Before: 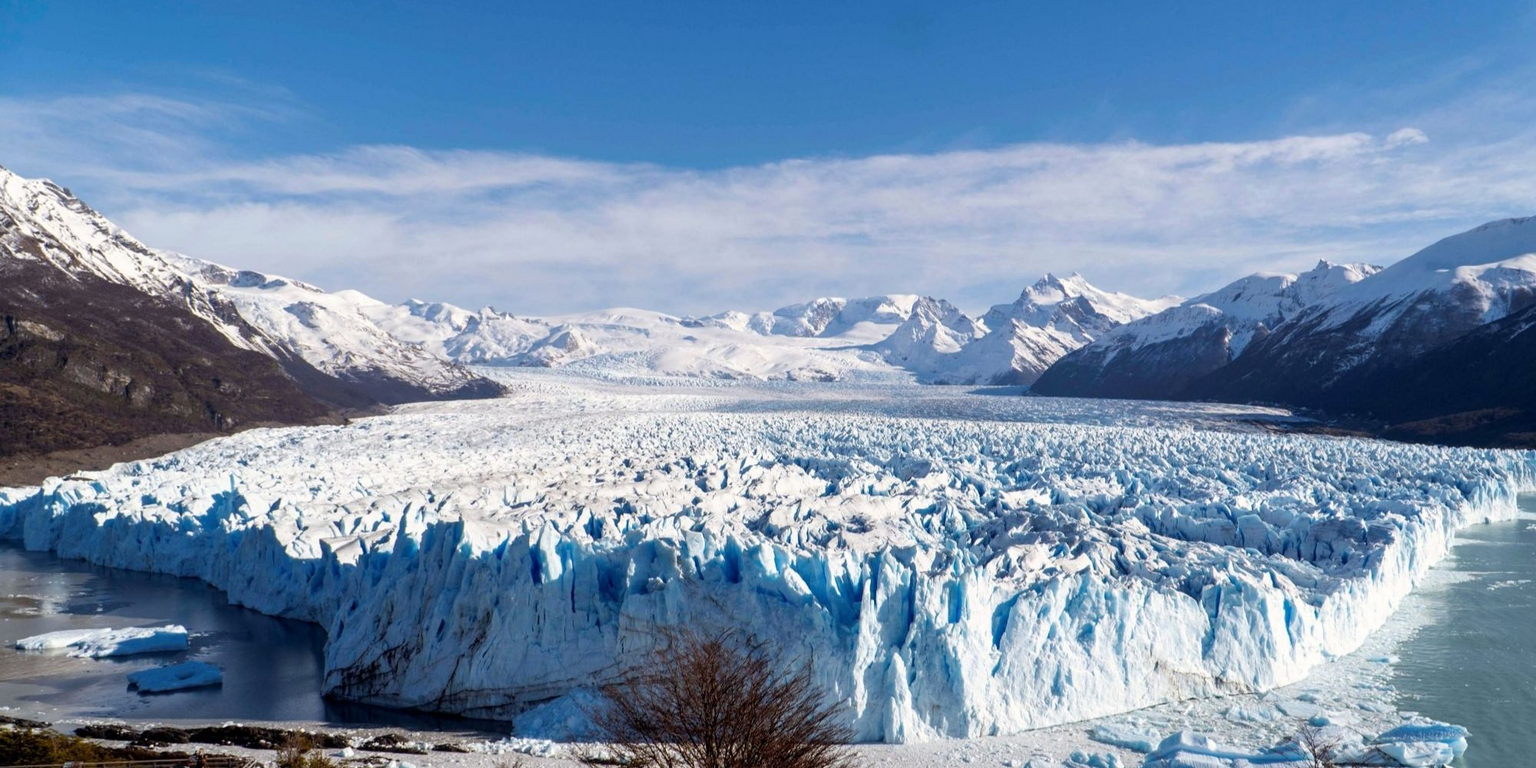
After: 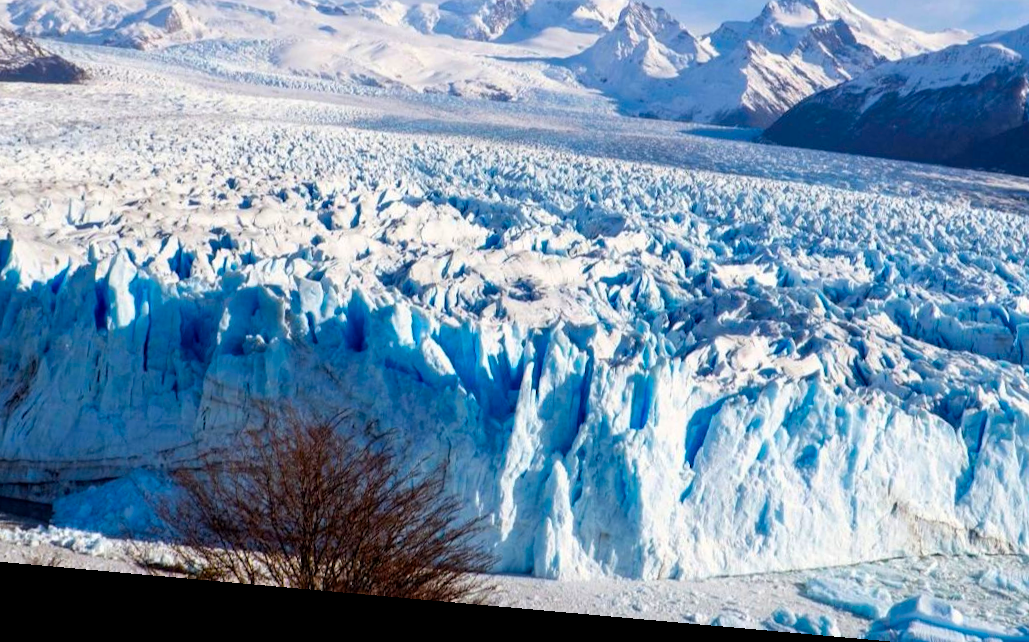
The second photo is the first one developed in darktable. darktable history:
rotate and perspective: rotation 5.12°, automatic cropping off
color balance rgb: linear chroma grading › global chroma 15%, perceptual saturation grading › global saturation 30%
crop: left 29.672%, top 41.786%, right 20.851%, bottom 3.487%
